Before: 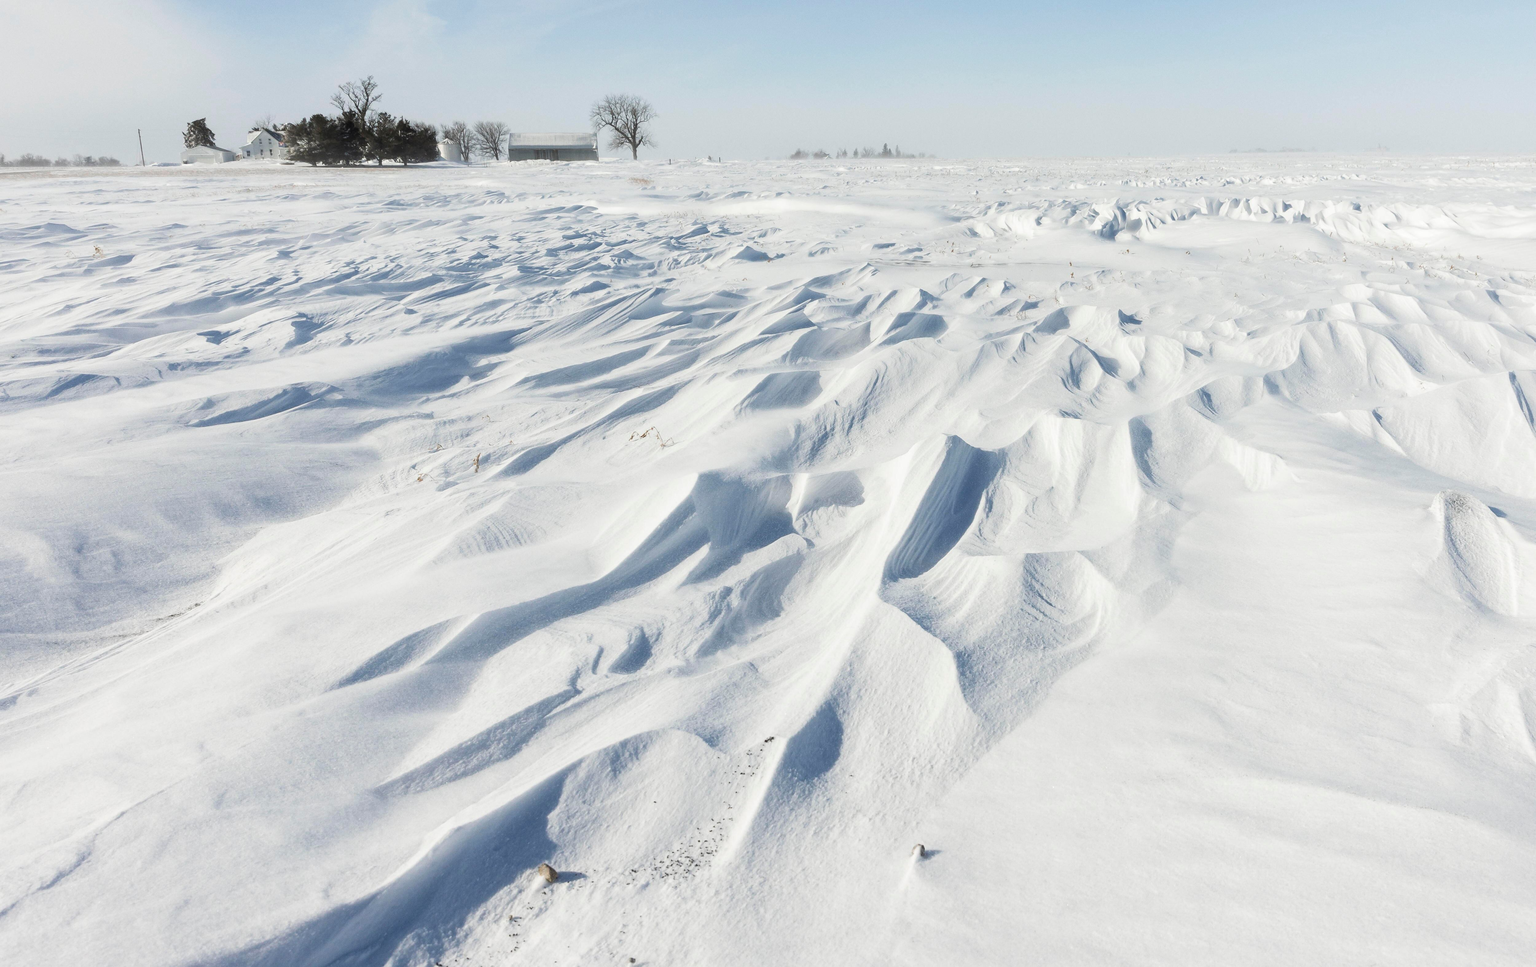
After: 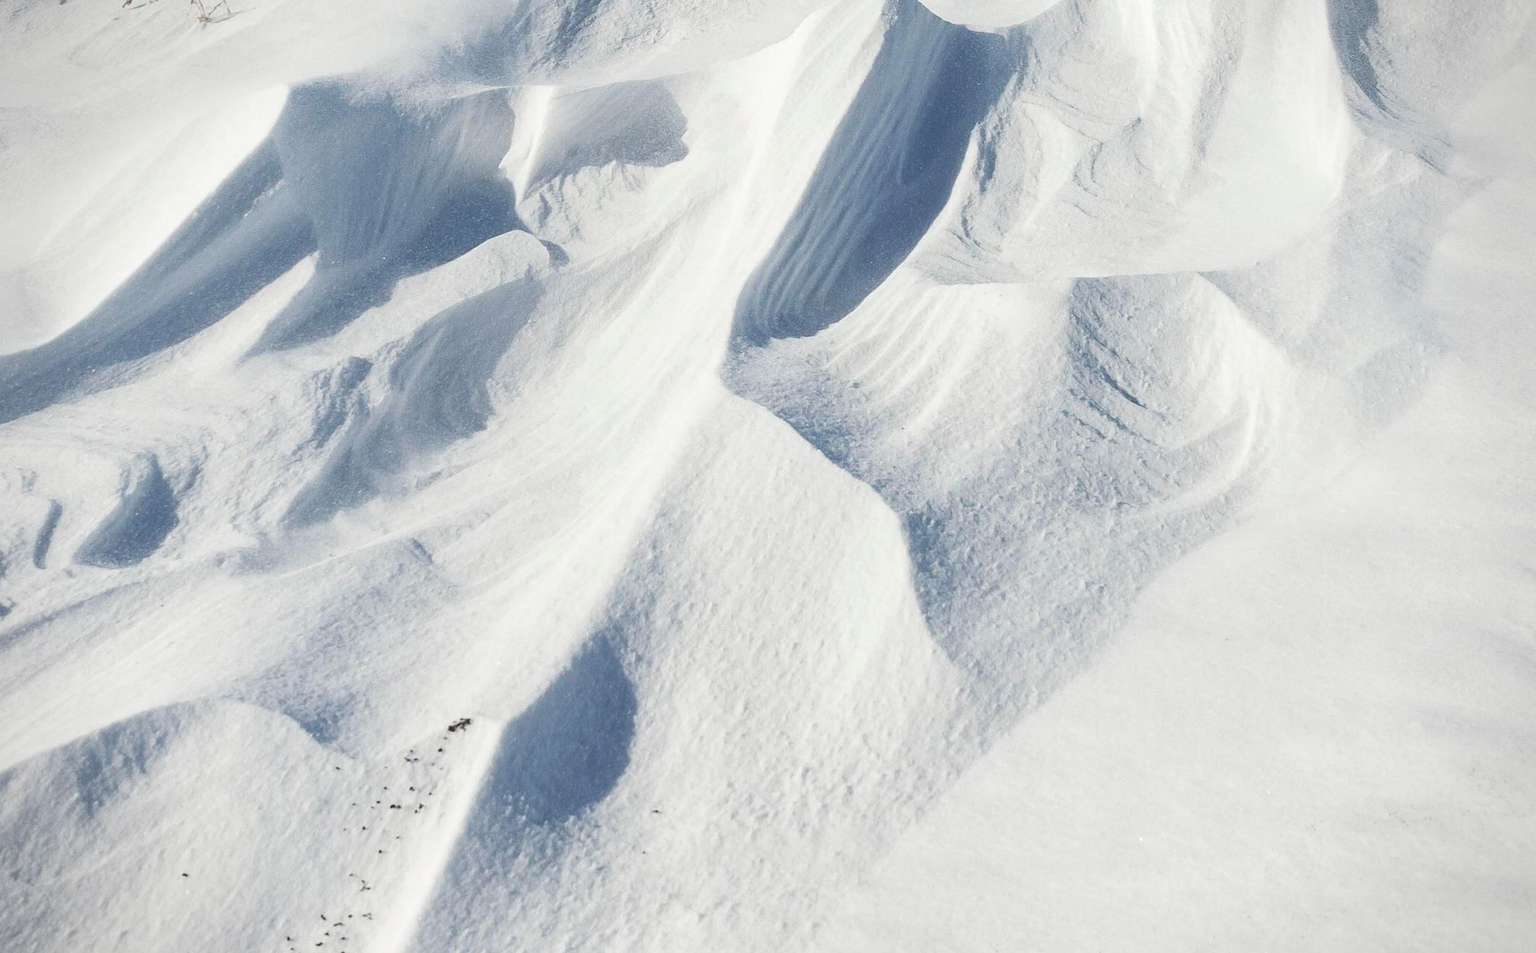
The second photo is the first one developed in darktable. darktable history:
contrast brightness saturation: saturation -0.057
crop: left 37.624%, top 45.255%, right 20.694%, bottom 13.622%
vignetting: fall-off start 88.3%, fall-off radius 43.78%, brightness -0.339, width/height ratio 1.162, unbound false
